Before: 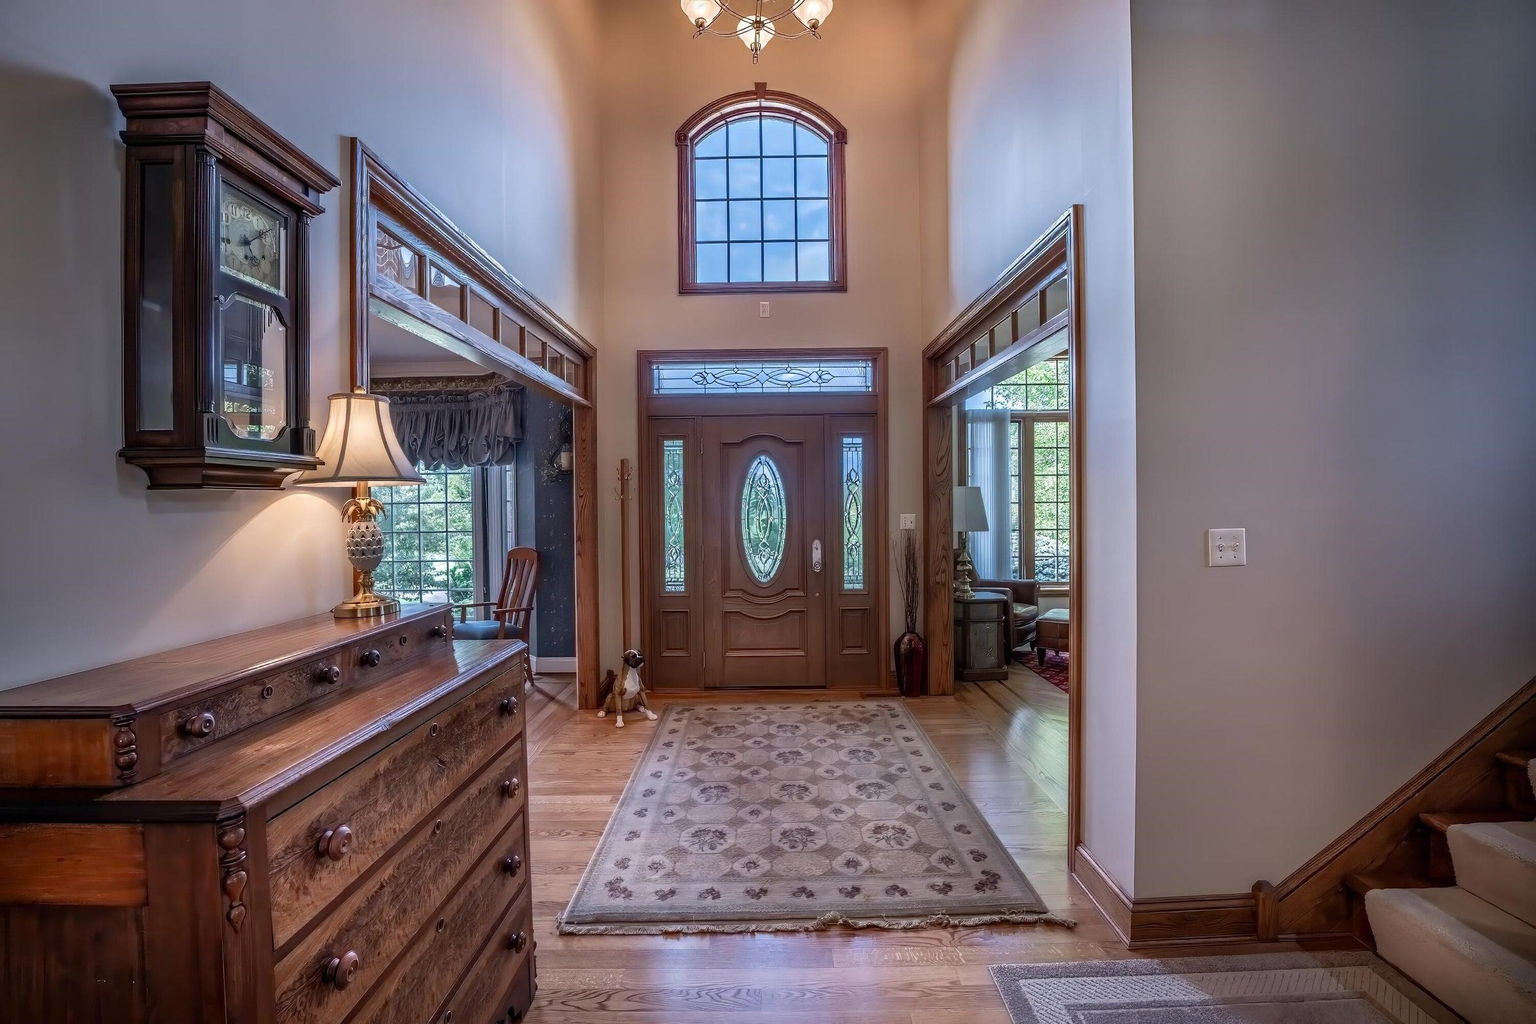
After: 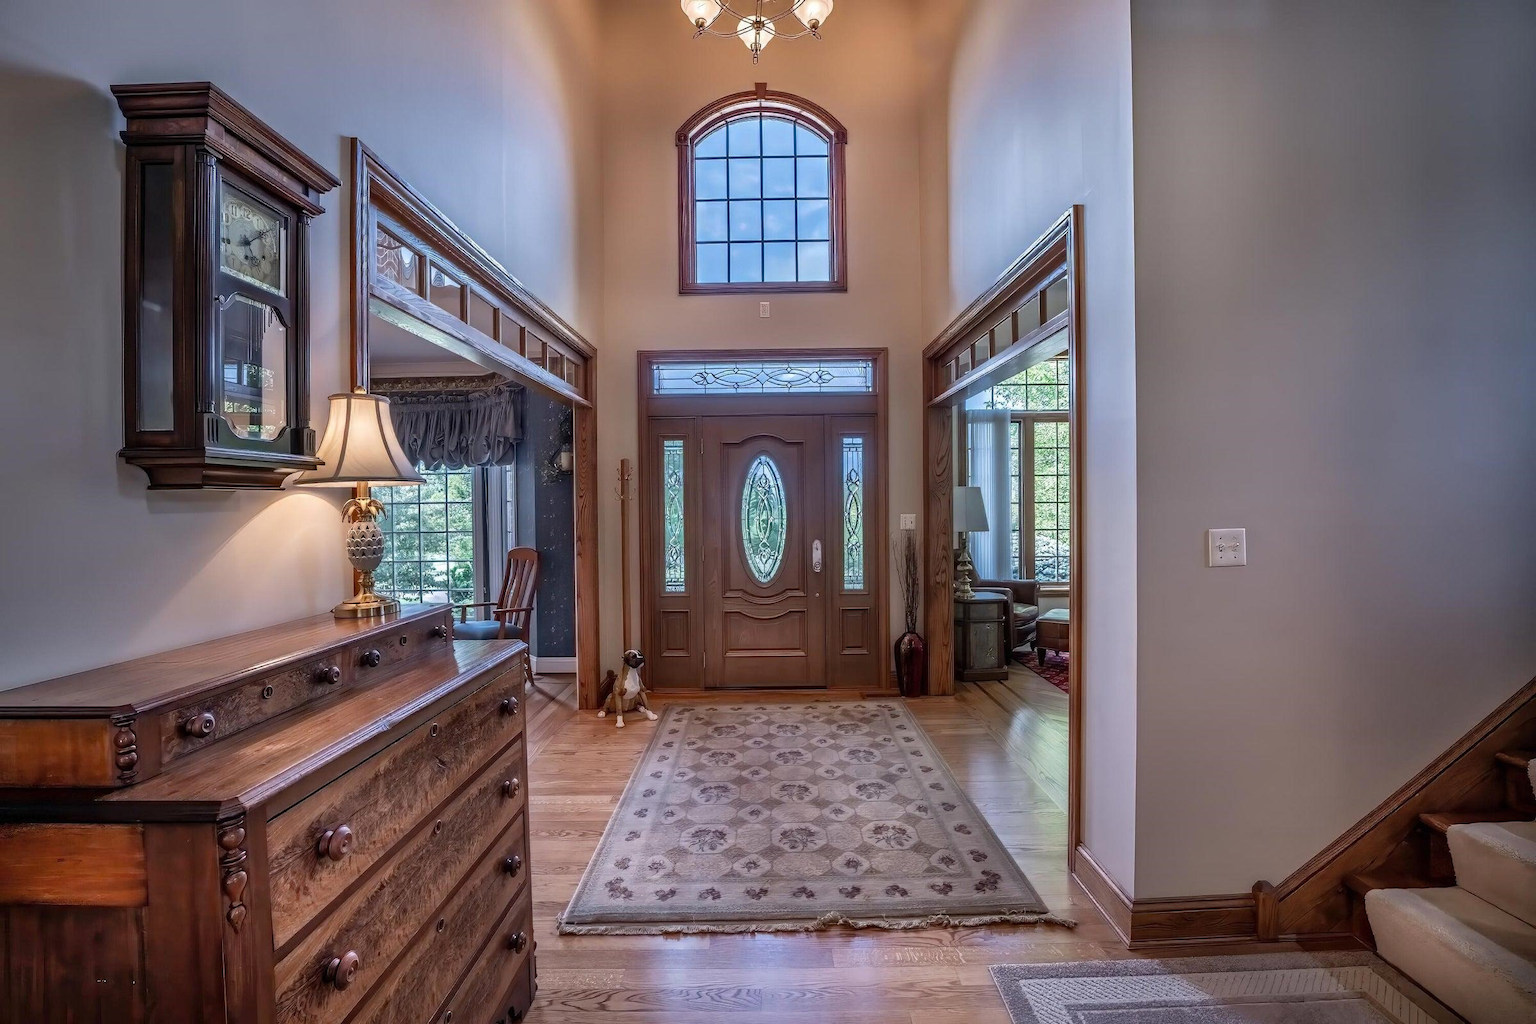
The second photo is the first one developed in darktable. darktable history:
shadows and highlights: shadows 39.47, highlights -55.14, low approximation 0.01, soften with gaussian
